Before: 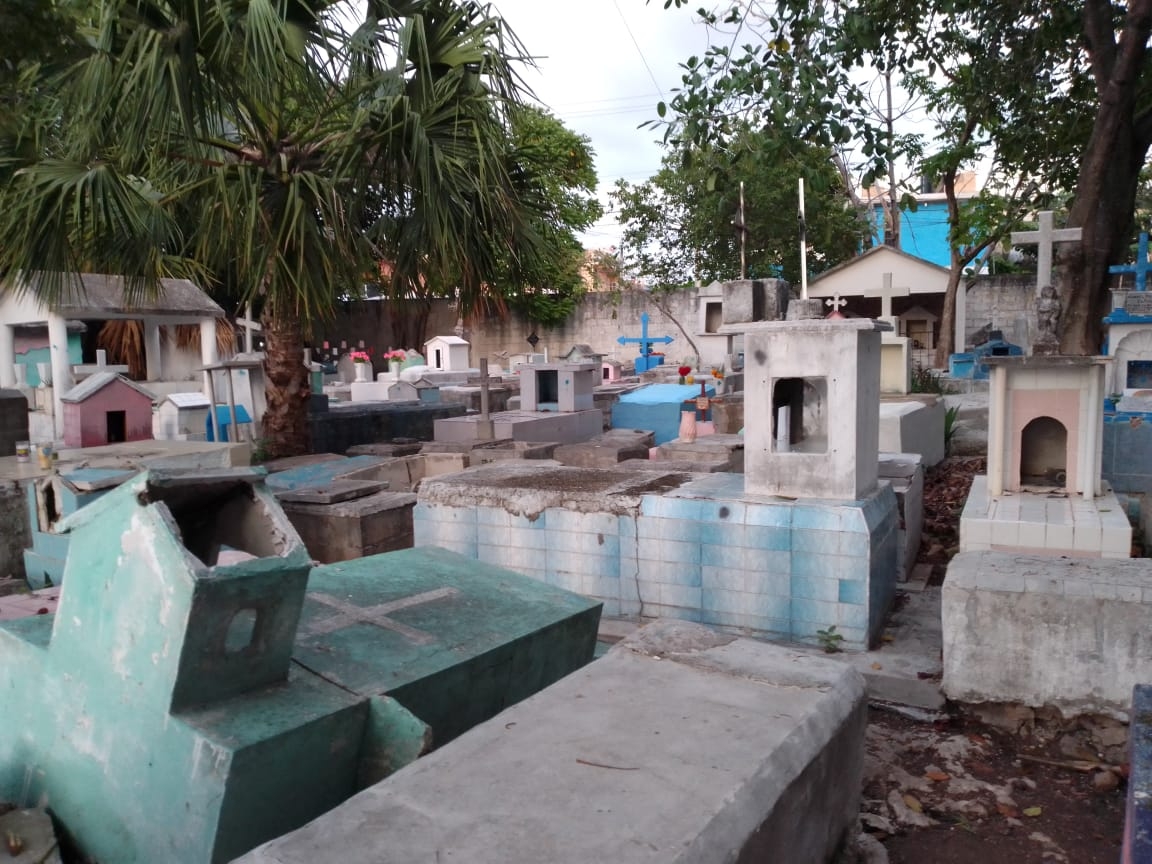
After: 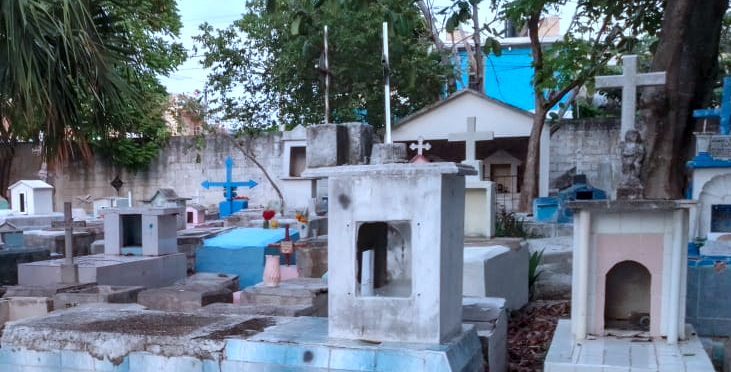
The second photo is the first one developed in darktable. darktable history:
crop: left 36.133%, top 18.056%, right 0.334%, bottom 38.867%
local contrast: on, module defaults
color calibration: illuminant as shot in camera, x 0.384, y 0.38, temperature 3953.88 K, saturation algorithm version 1 (2020)
